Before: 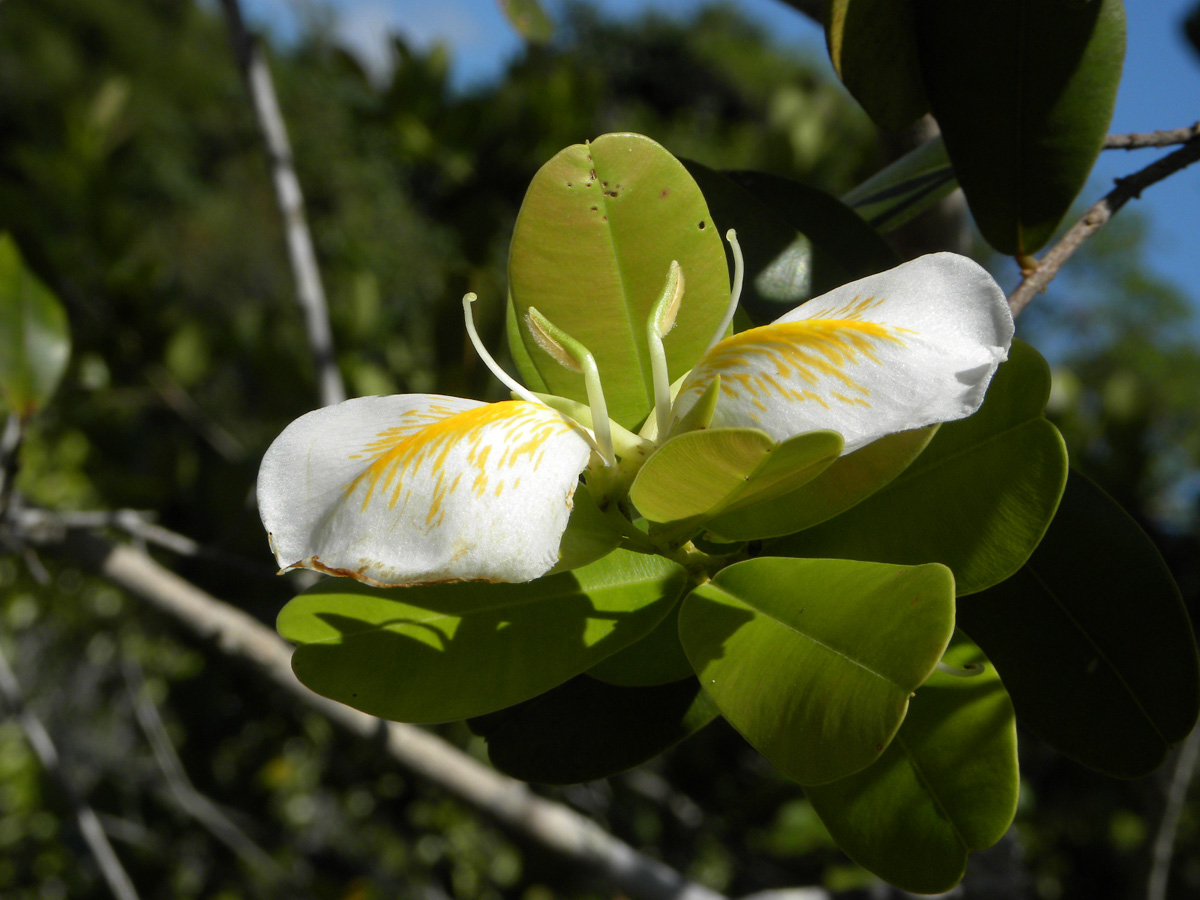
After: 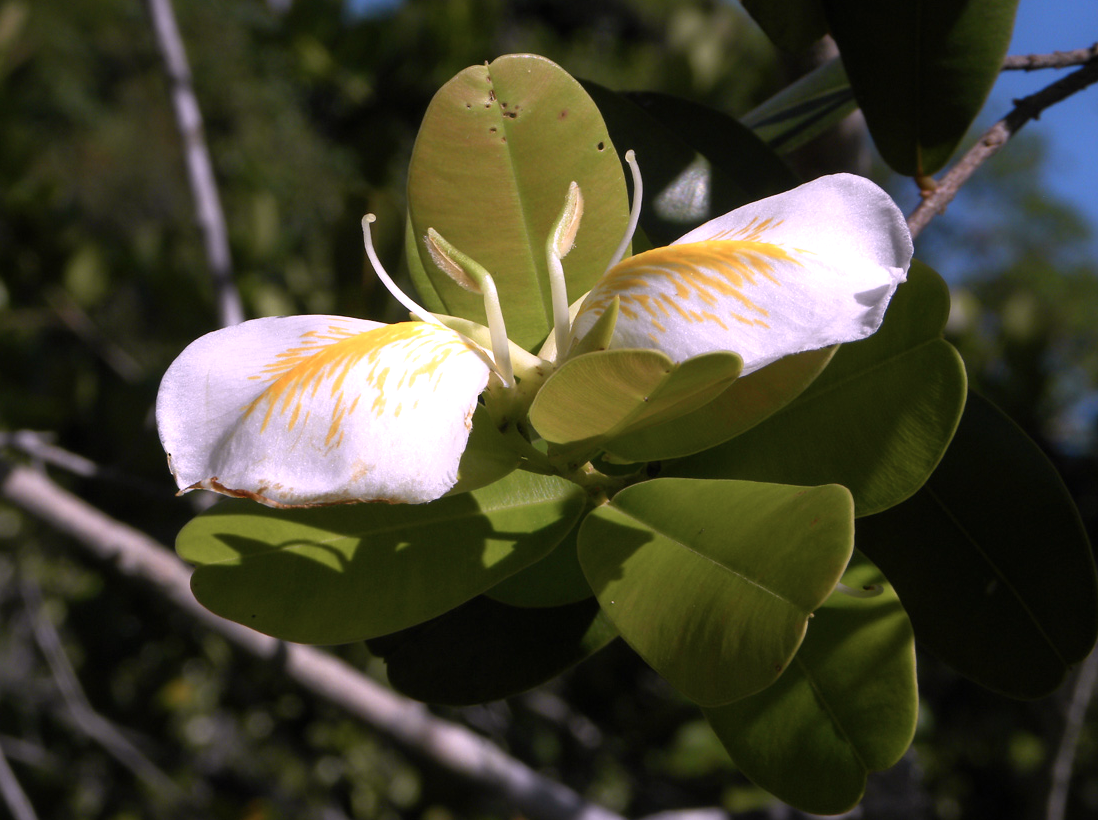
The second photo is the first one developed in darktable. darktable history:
tone equalizer: -8 EV -0.001 EV, -7 EV 0.003 EV, -6 EV -0.002 EV, -5 EV -0.011 EV, -4 EV -0.065 EV, -3 EV -0.219 EV, -2 EV -0.293 EV, -1 EV 0.092 EV, +0 EV 0.309 EV
color correction: highlights a* 15.8, highlights b* -19.89
crop and rotate: left 8.457%, top 8.817%
